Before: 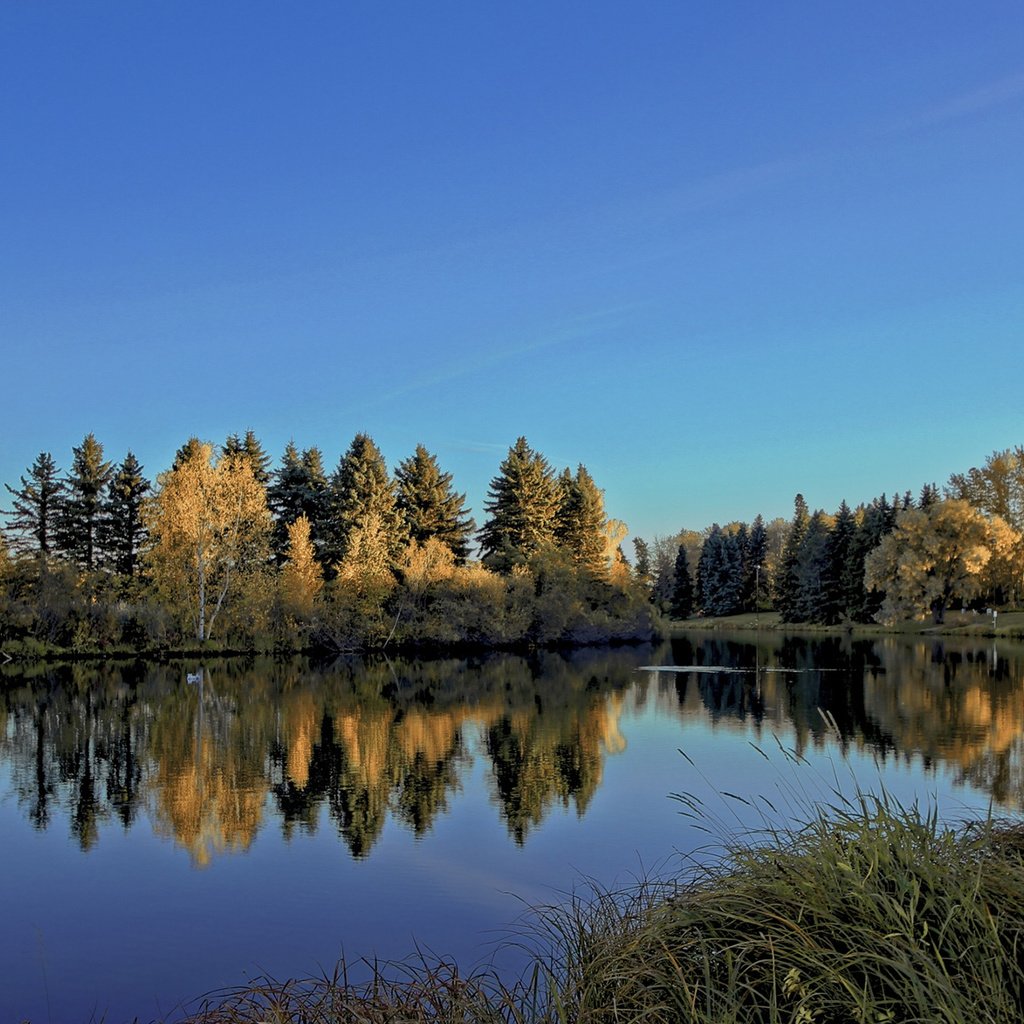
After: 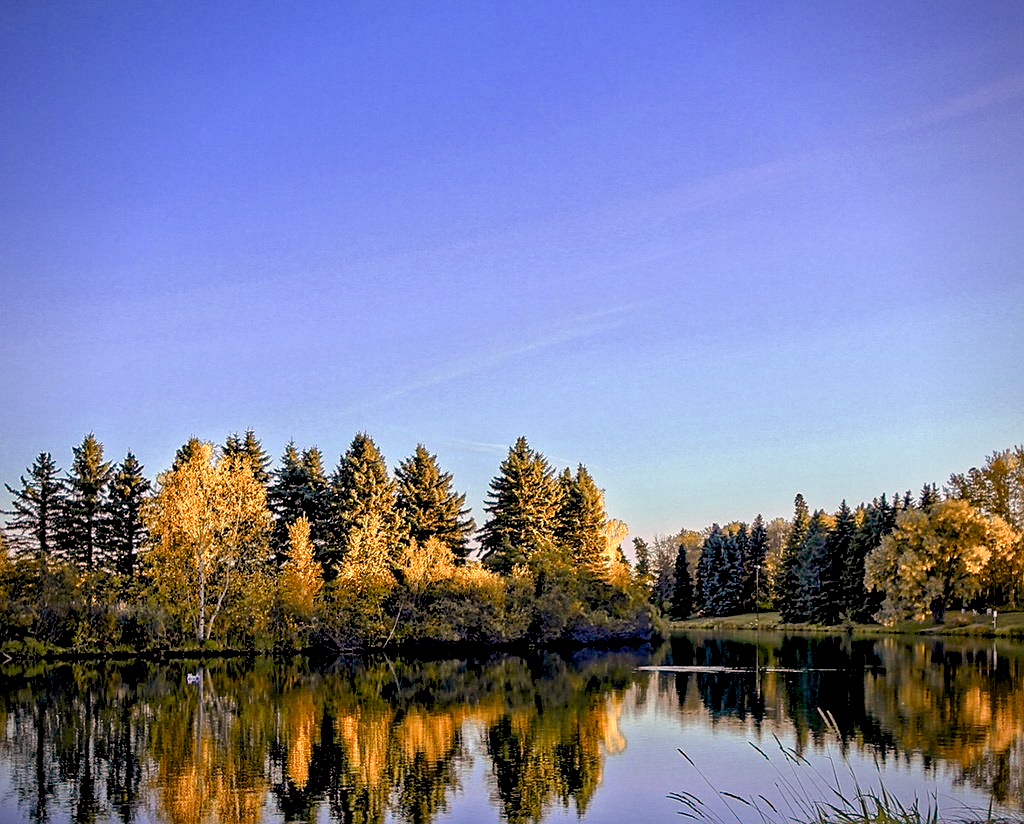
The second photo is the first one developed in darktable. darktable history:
exposure: black level correction 0, exposure 0.694 EV, compensate exposure bias true, compensate highlight preservation false
local contrast: detail 130%
crop: bottom 19.521%
color balance rgb: highlights gain › chroma 1.48%, highlights gain › hue 312.46°, global offset › luminance -1.443%, perceptual saturation grading › global saturation 20%, perceptual saturation grading › highlights -25.707%, perceptual saturation grading › shadows 49.71%
sharpen: amount 0.498
vignetting: fall-off start 79.73%, saturation -0.021
color correction: highlights a* 12.07, highlights b* 12.38
